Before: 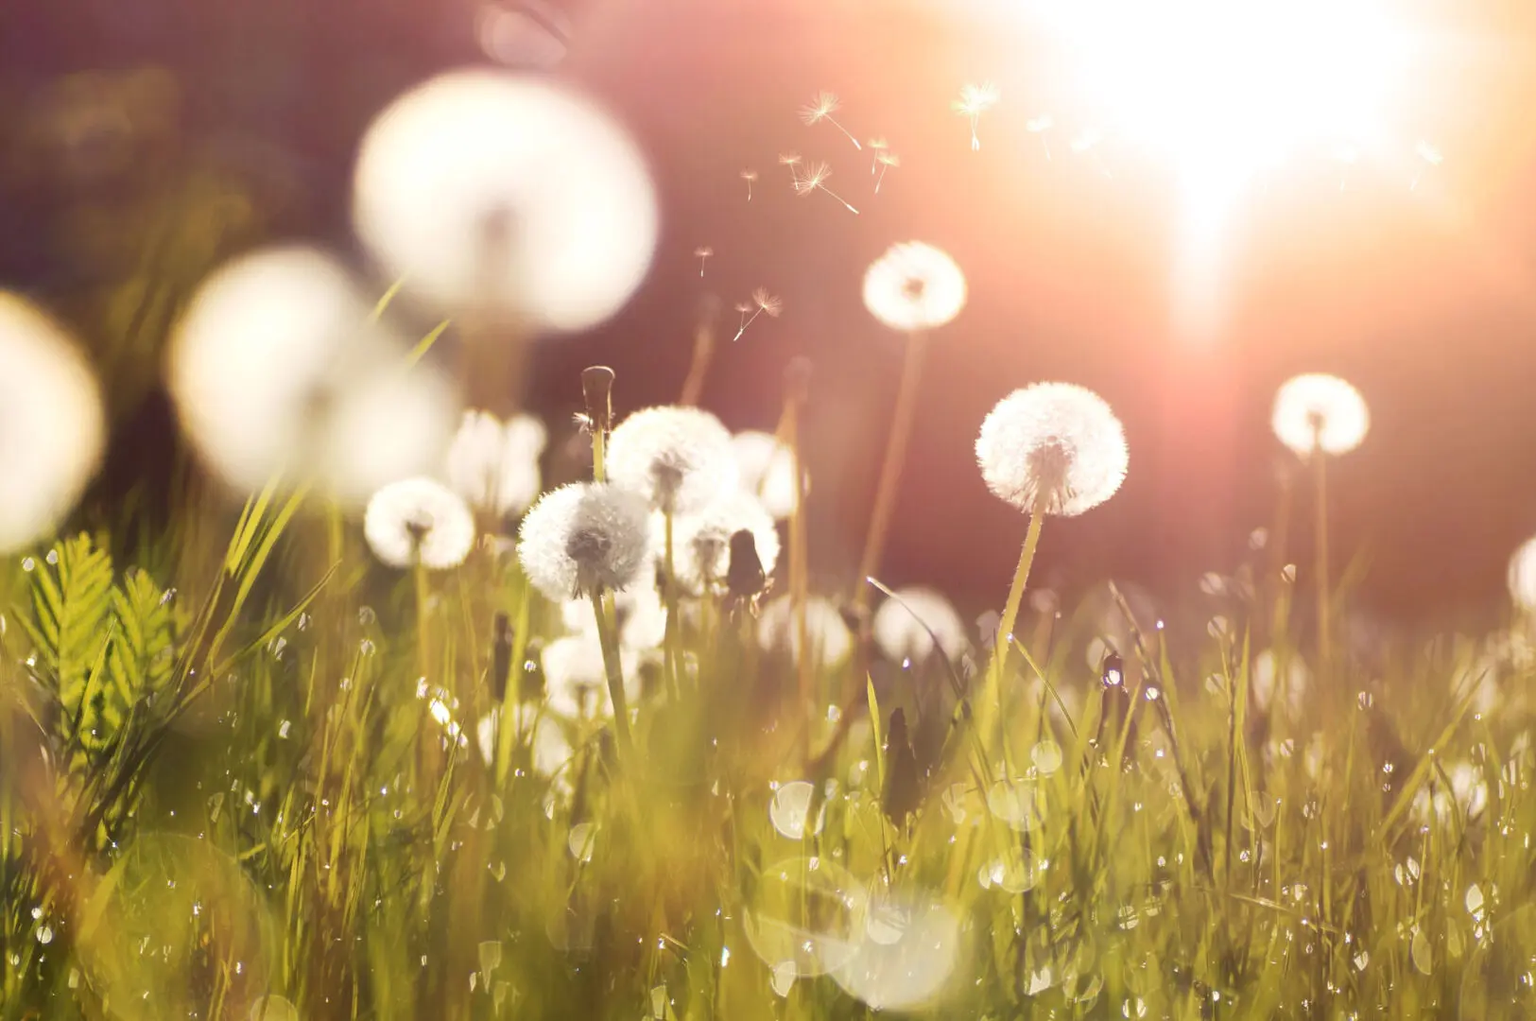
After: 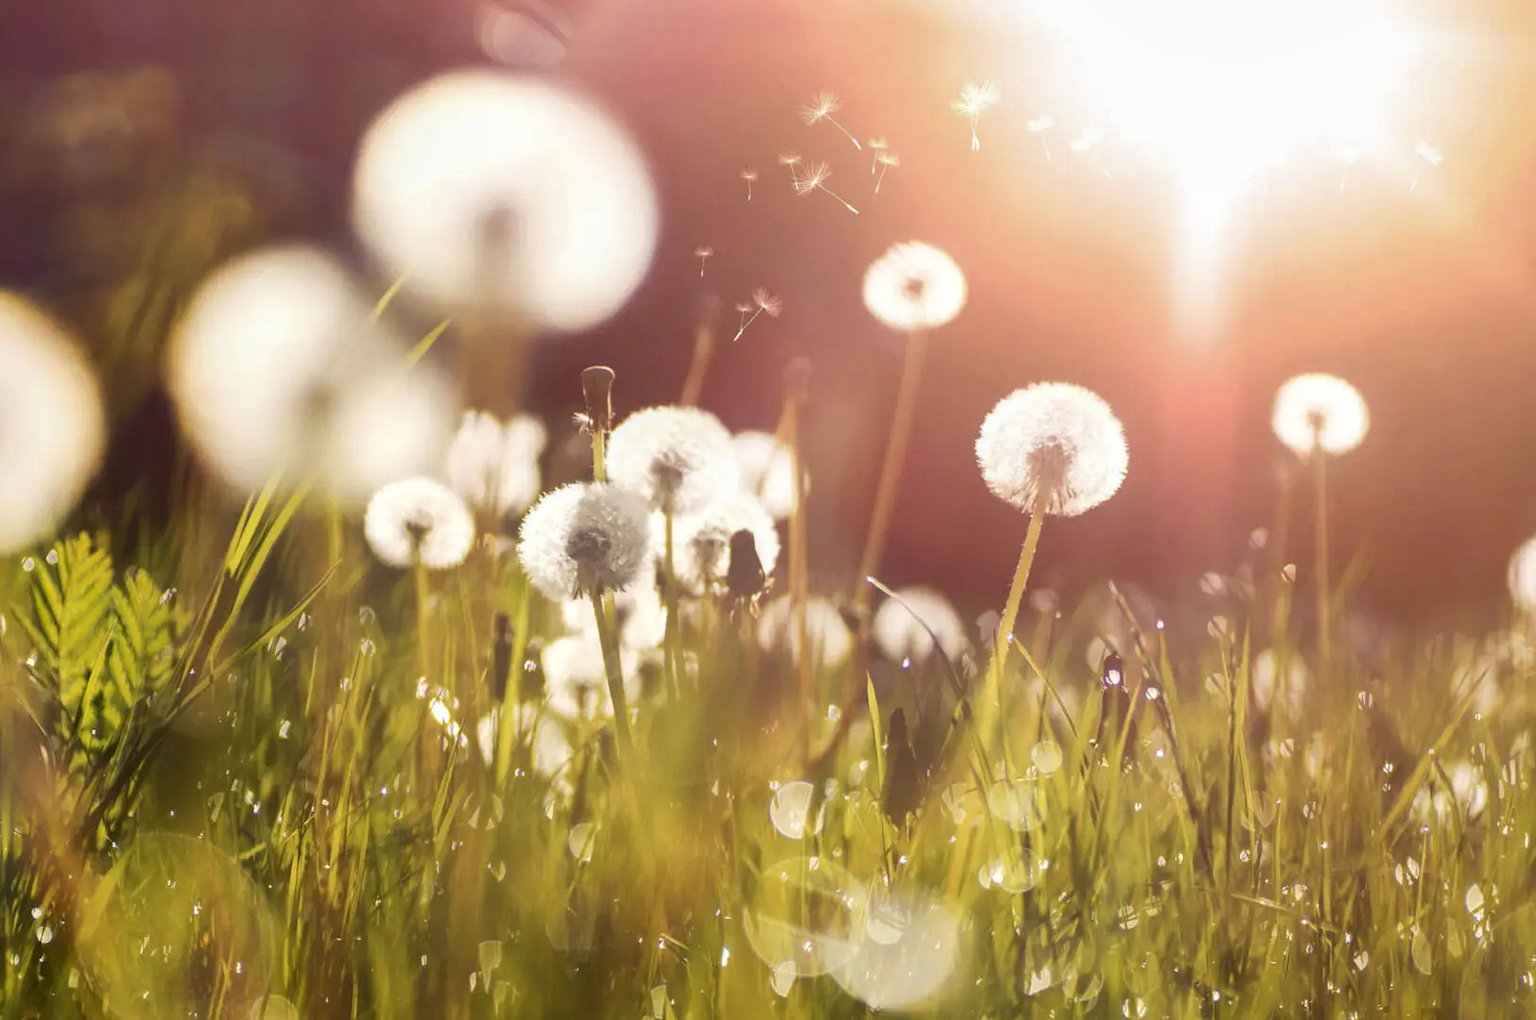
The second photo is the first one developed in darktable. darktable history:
shadows and highlights: shadows 25, white point adjustment -3, highlights -30
local contrast: shadows 94%
